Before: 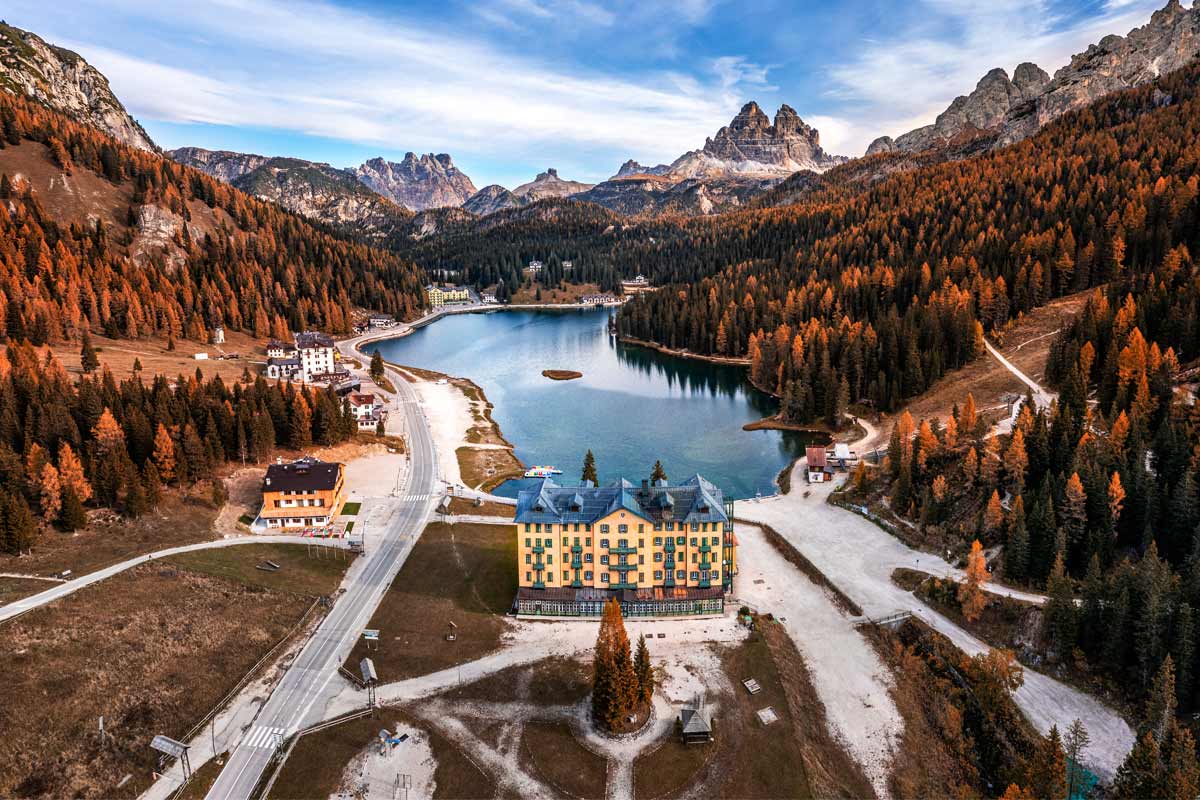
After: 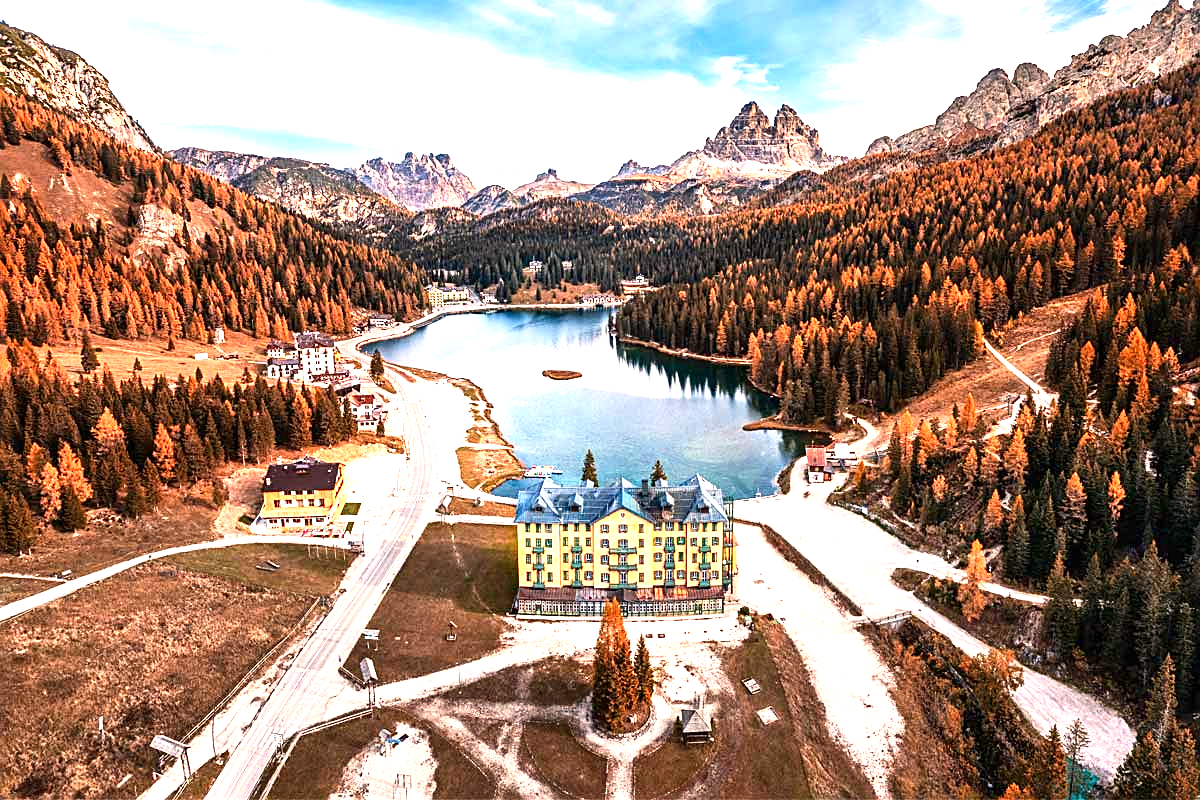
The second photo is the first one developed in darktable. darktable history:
white balance: red 1.127, blue 0.943
sharpen: on, module defaults
exposure: black level correction 0, exposure 1.2 EV, compensate highlight preservation false
contrast brightness saturation: contrast 0.14
